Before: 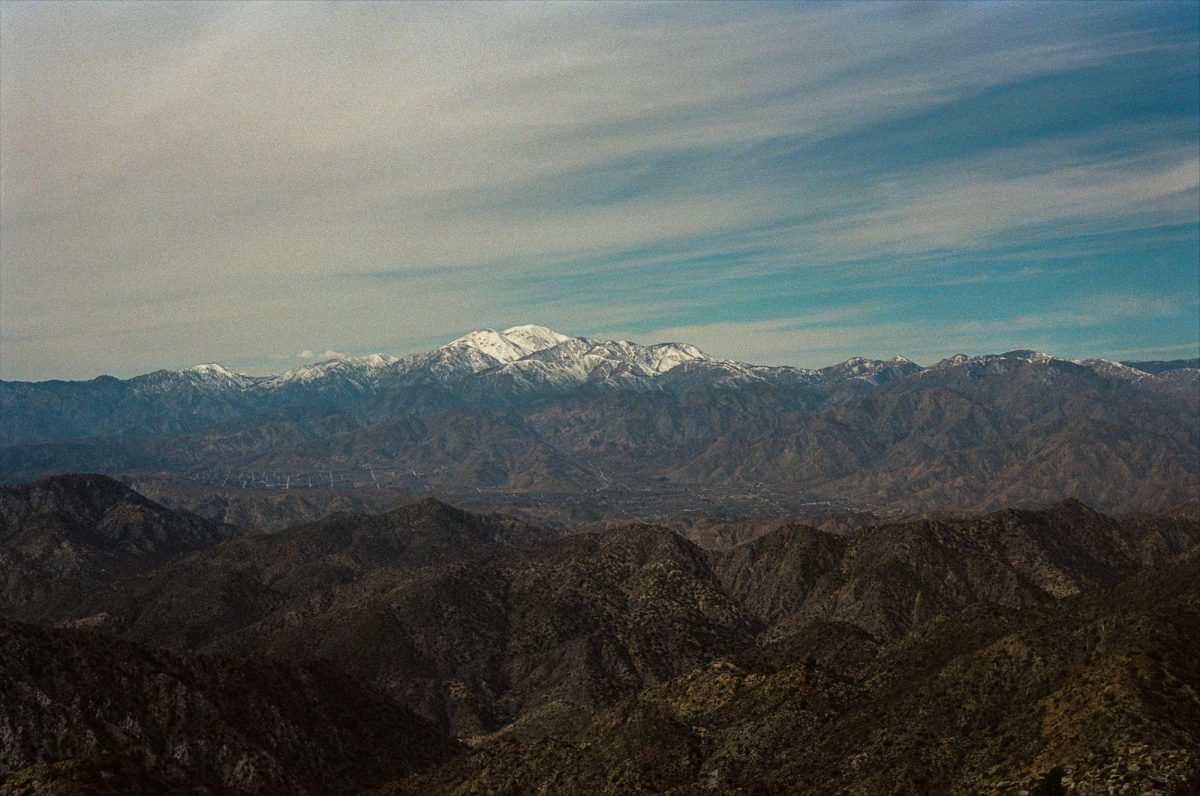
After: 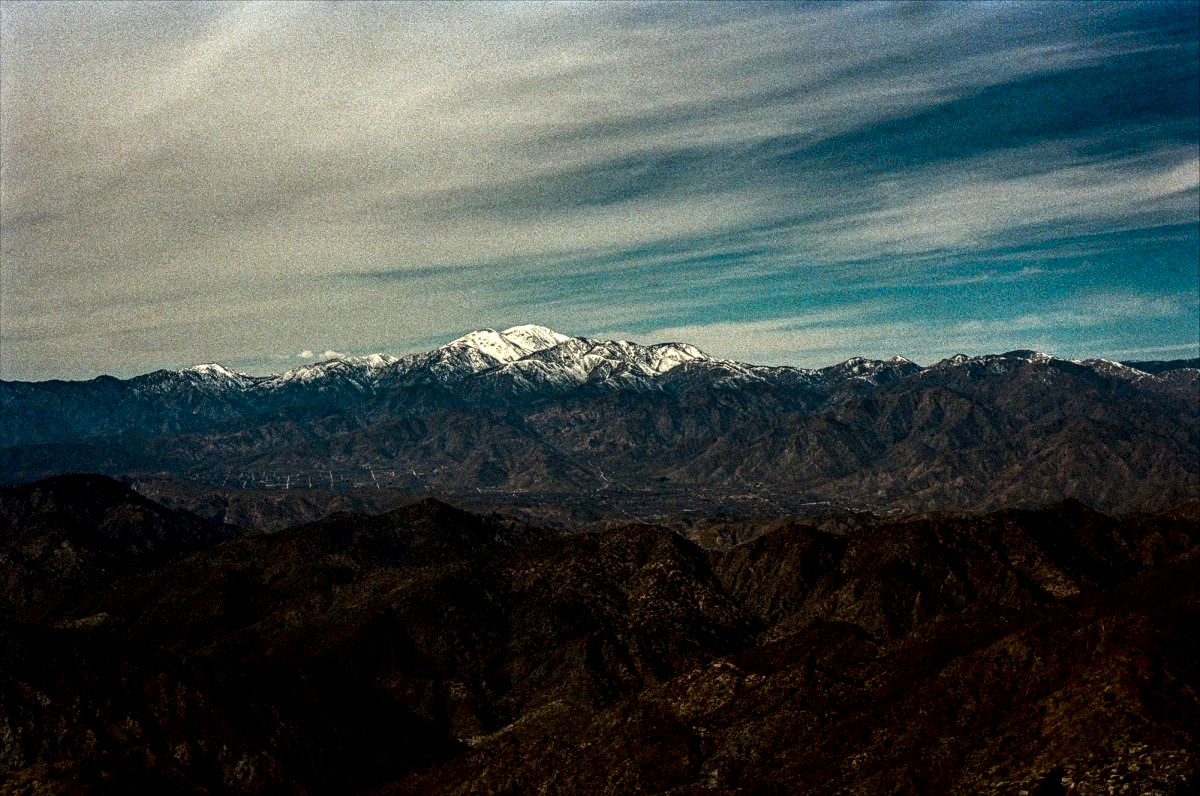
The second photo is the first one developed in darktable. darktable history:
local contrast: highlights 19%, detail 186%
contrast brightness saturation: contrast 0.22, brightness -0.19, saturation 0.24
